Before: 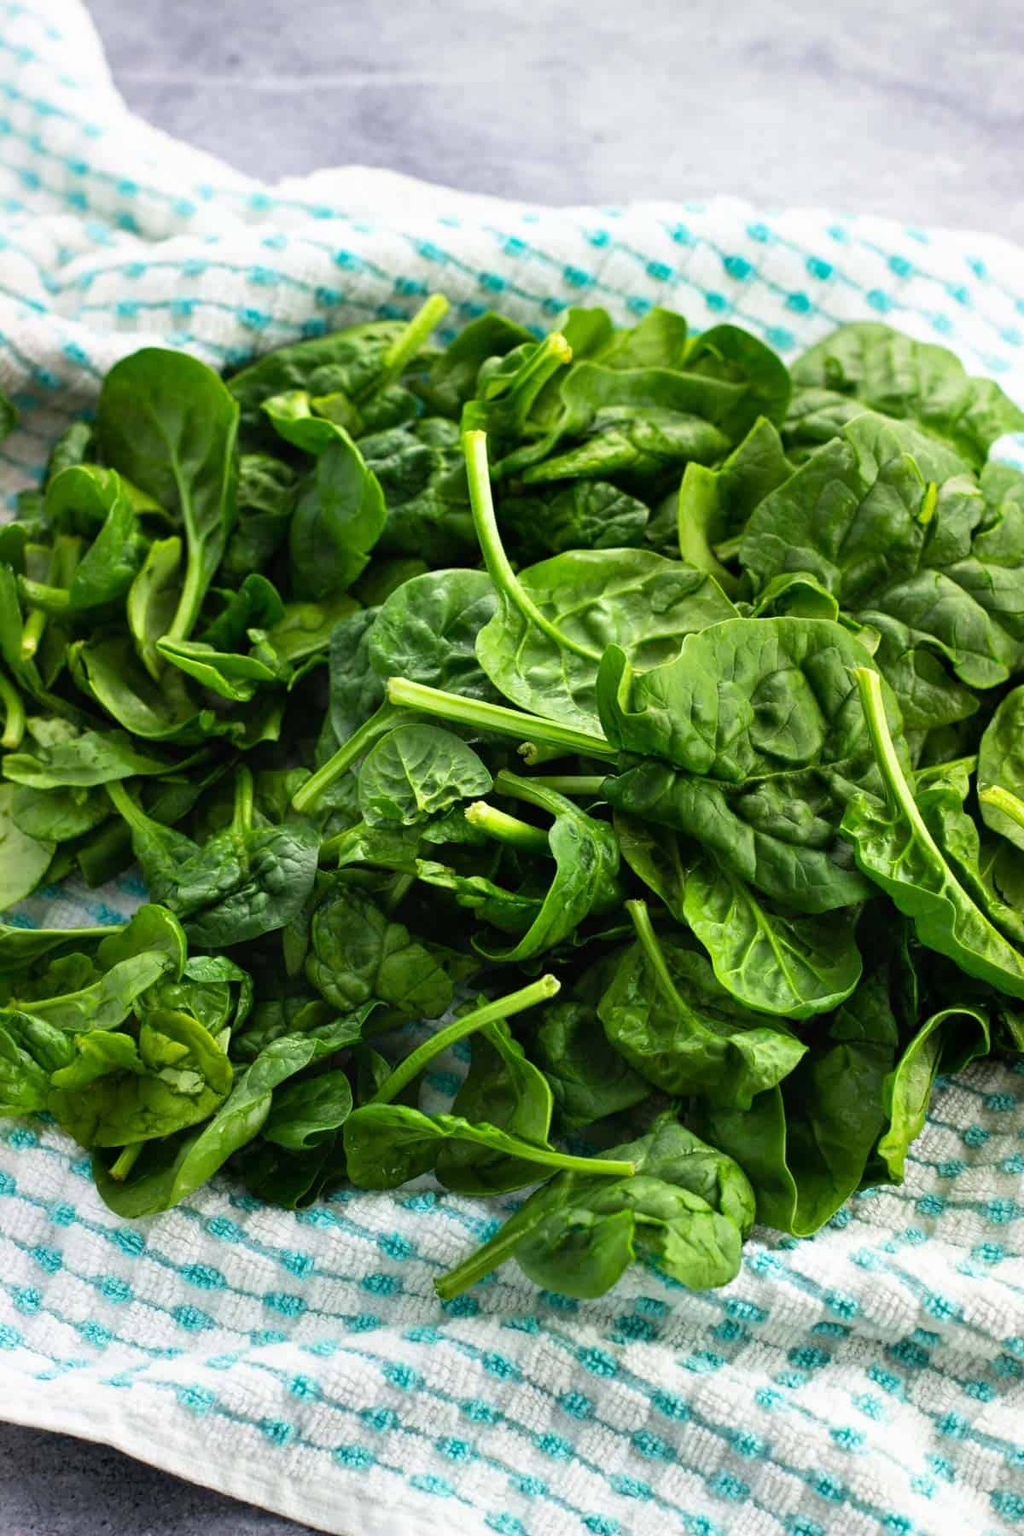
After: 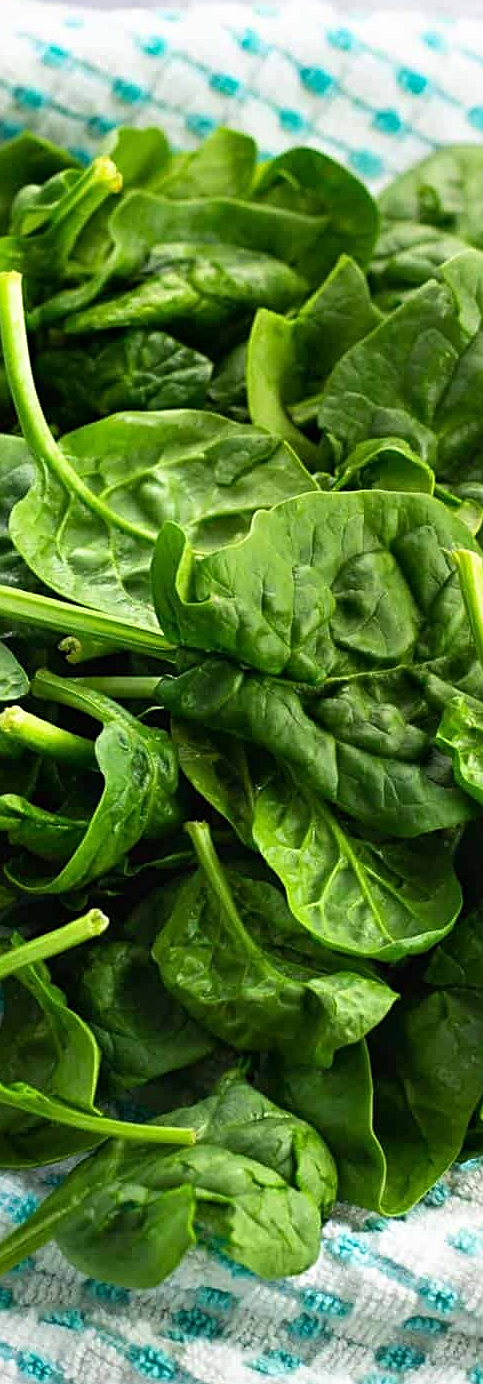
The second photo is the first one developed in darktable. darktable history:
sharpen: on, module defaults
crop: left 45.713%, top 12.956%, right 13.967%, bottom 10.105%
